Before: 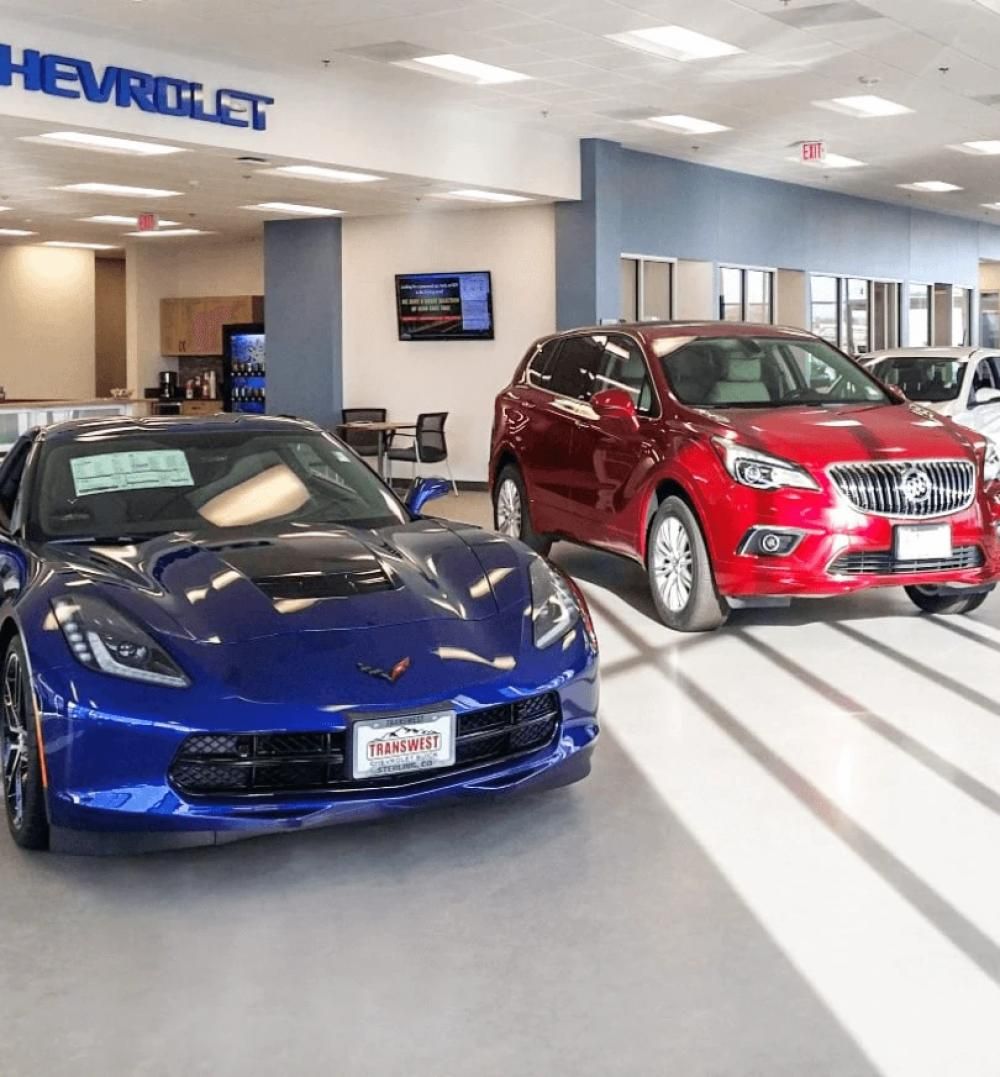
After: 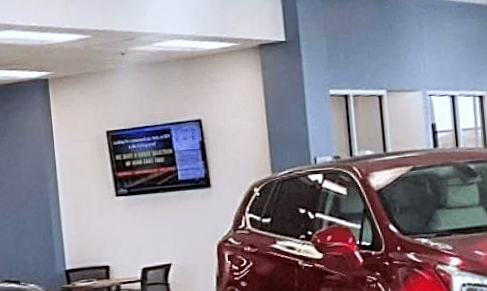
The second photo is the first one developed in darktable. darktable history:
crop: left 28.64%, top 16.832%, right 26.637%, bottom 58.055%
white balance: red 0.954, blue 1.079
sharpen: on, module defaults
rotate and perspective: rotation -4.98°, automatic cropping off
